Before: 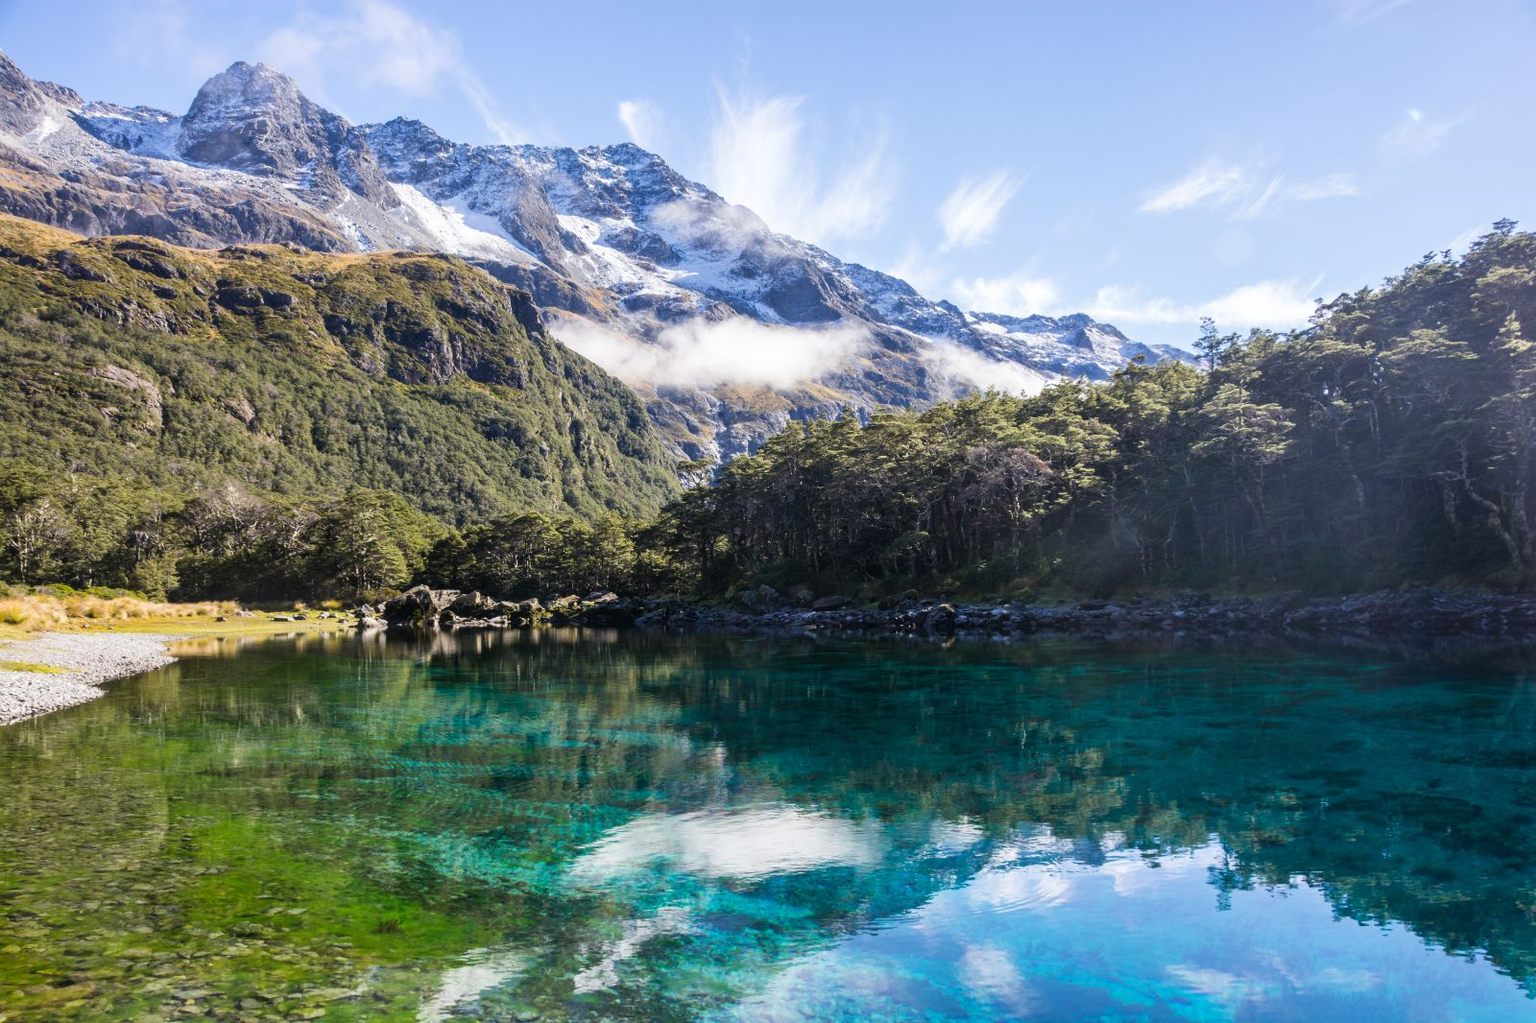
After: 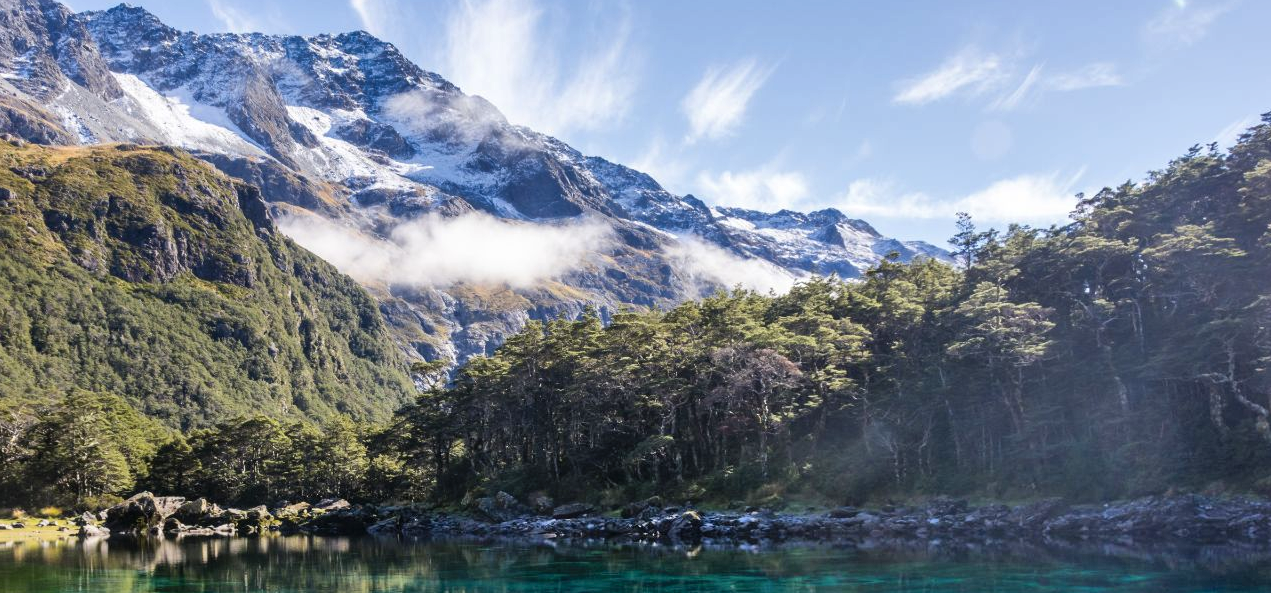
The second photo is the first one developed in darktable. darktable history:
crop: left 18.38%, top 11.092%, right 2.134%, bottom 33.217%
shadows and highlights: shadows 60, soften with gaussian
